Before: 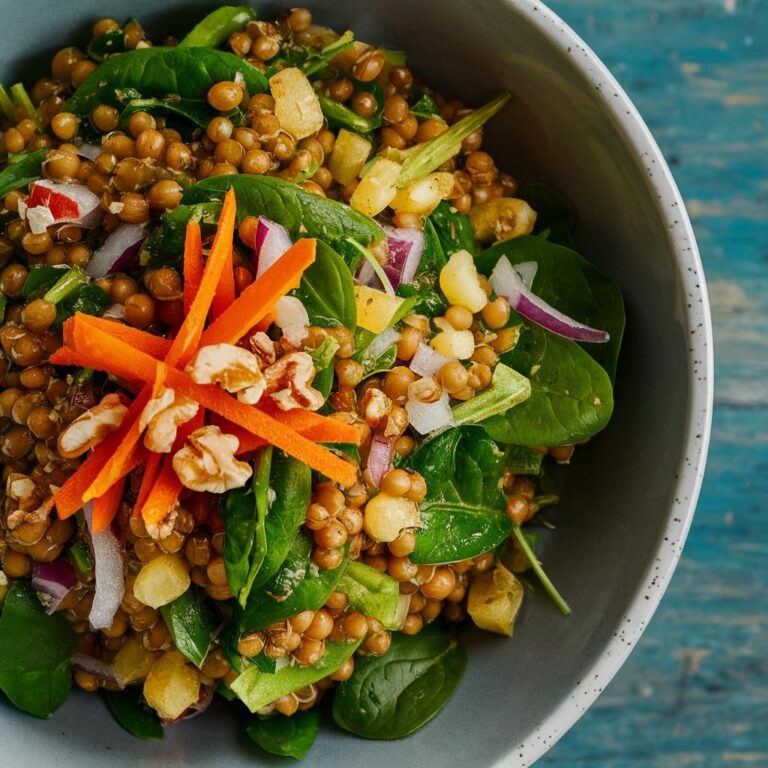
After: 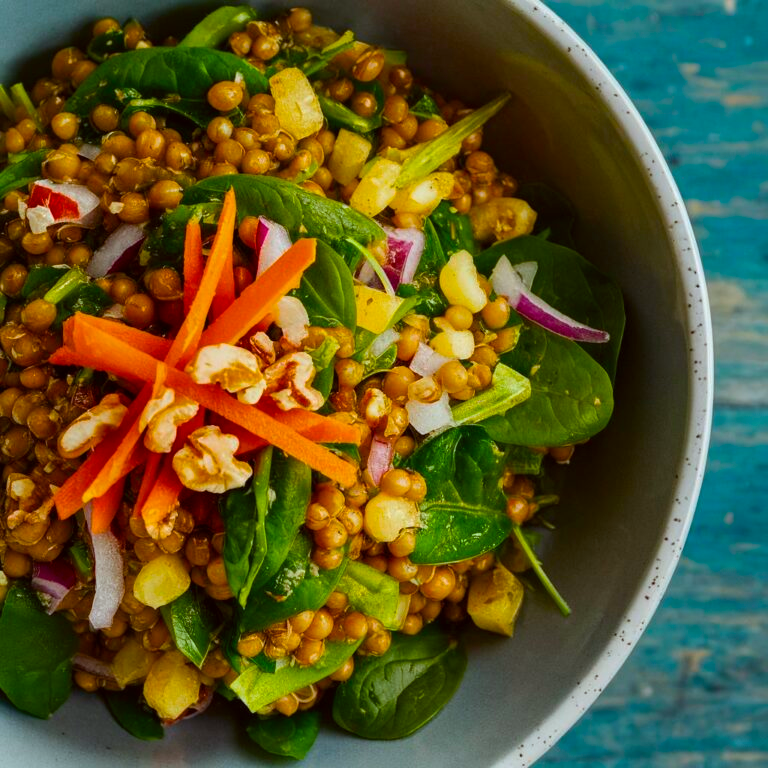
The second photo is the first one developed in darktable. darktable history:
color balance rgb: linear chroma grading › global chroma 10%, perceptual saturation grading › global saturation 30%, global vibrance 10%
color correction: highlights a* -4.98, highlights b* -3.76, shadows a* 3.83, shadows b* 4.08
